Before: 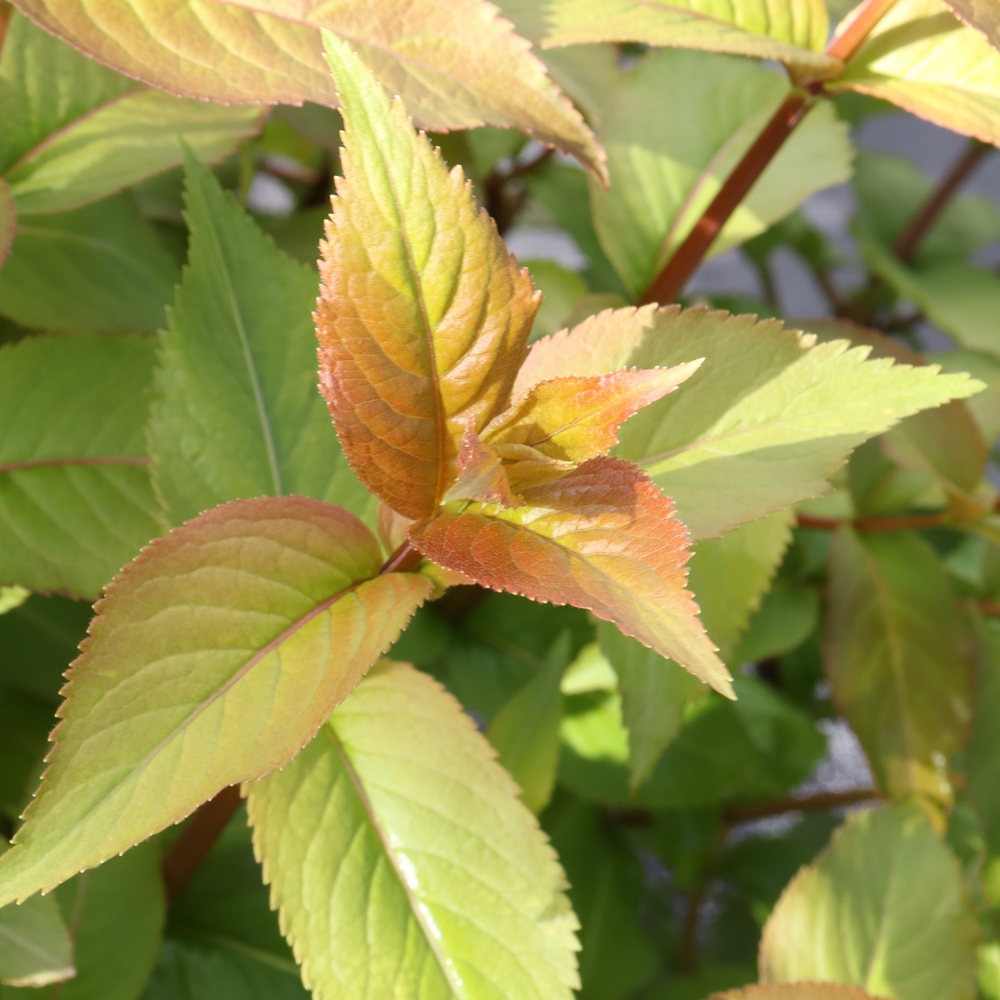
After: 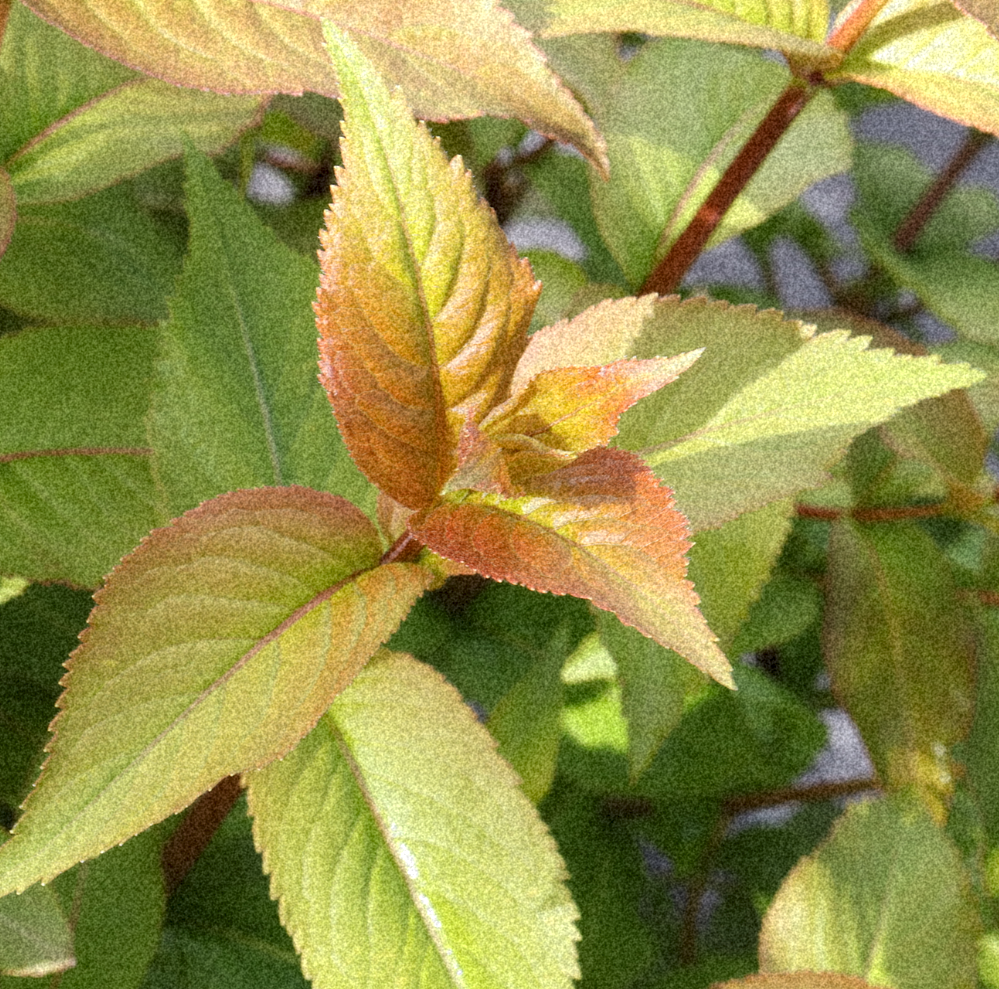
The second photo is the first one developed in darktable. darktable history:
crop: top 1.049%, right 0.001%
grain: coarseness 46.9 ISO, strength 50.21%, mid-tones bias 0%
